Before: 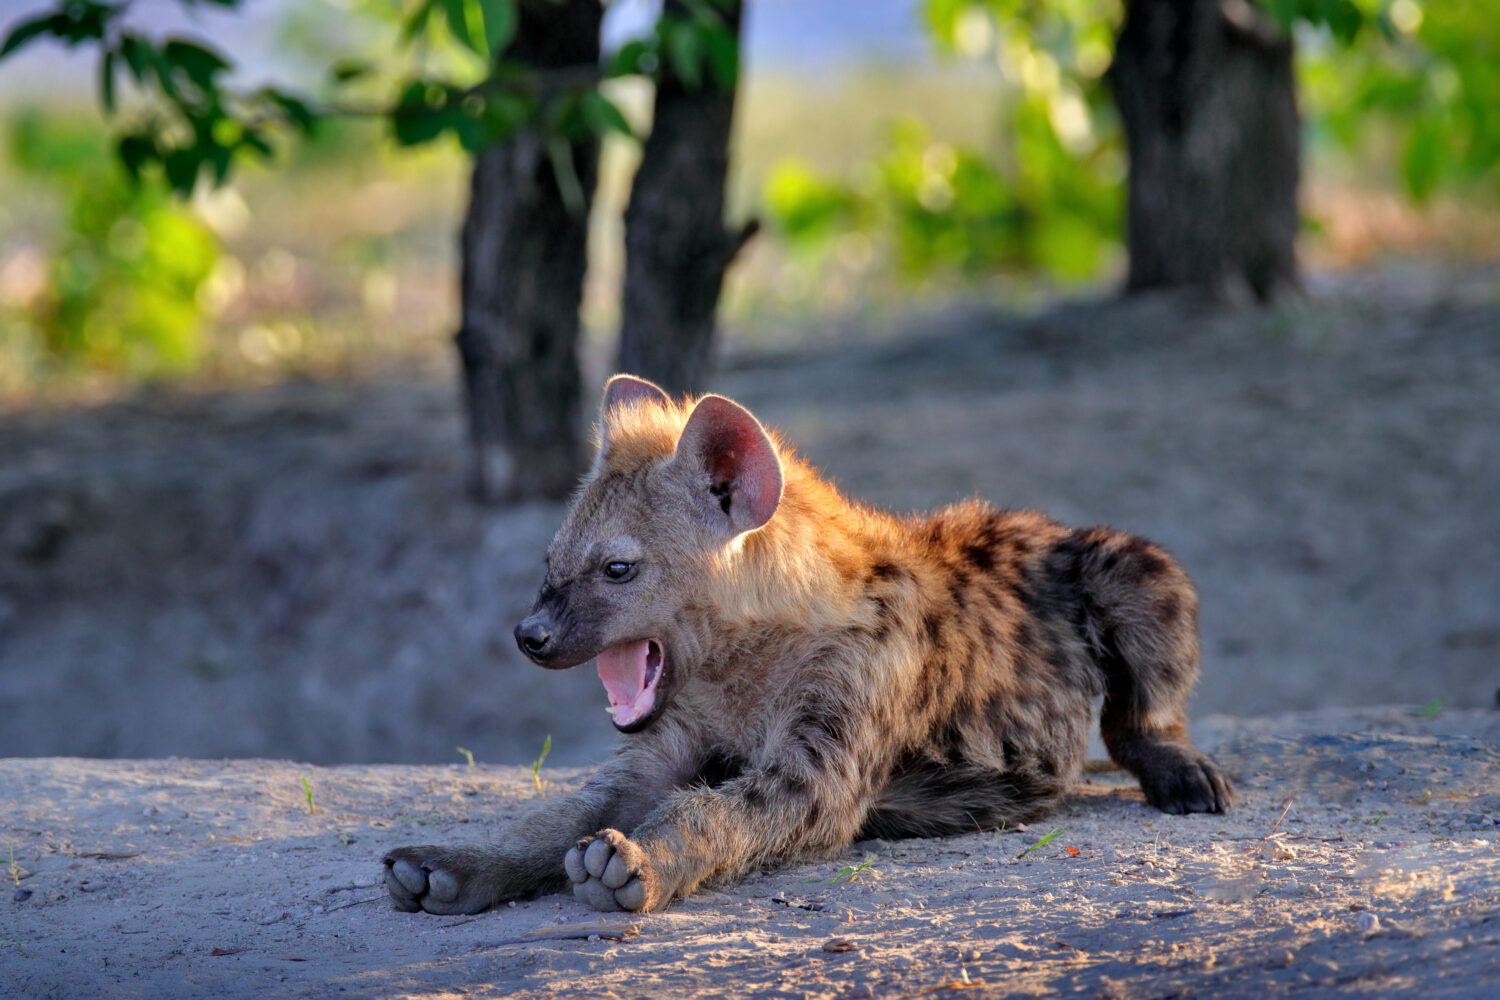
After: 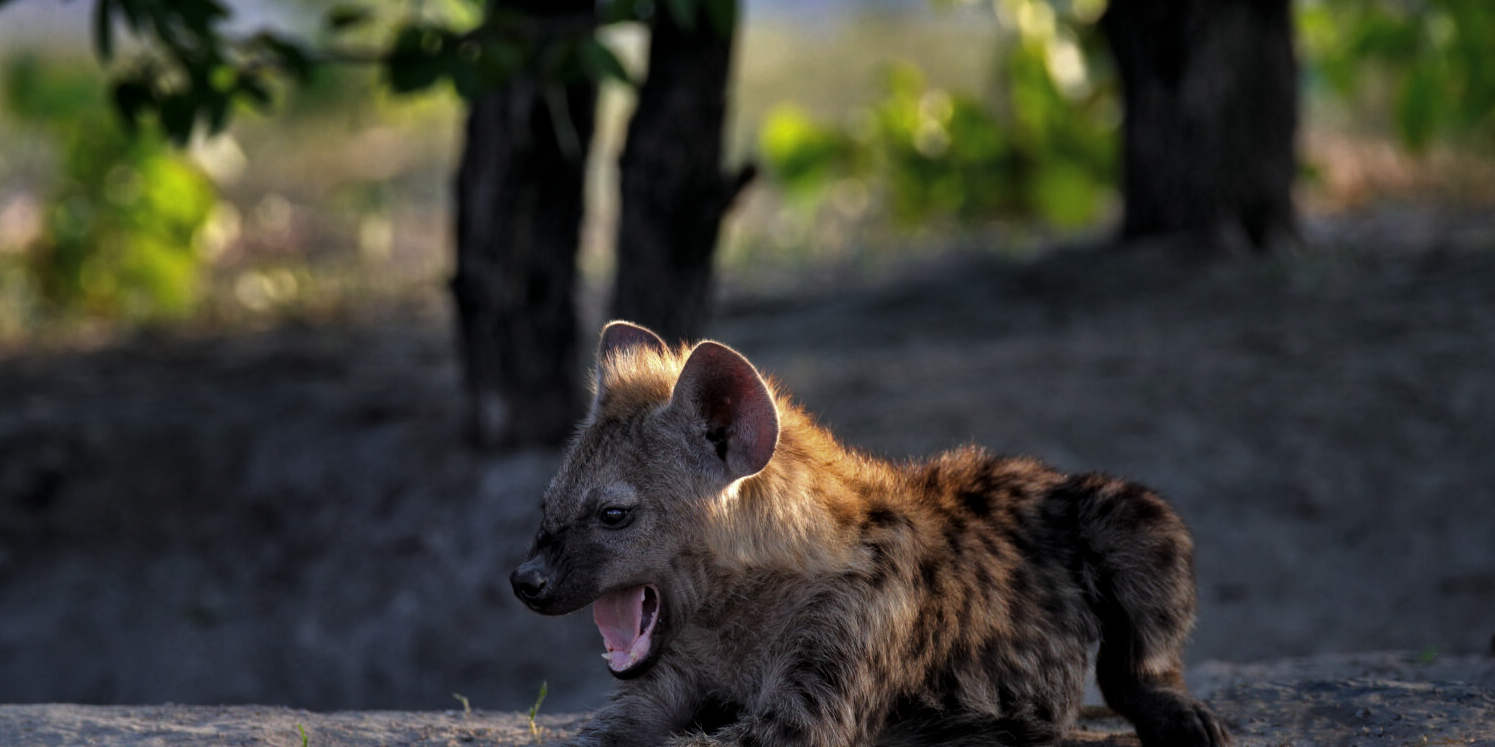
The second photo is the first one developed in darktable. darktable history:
levels: levels [0, 0.618, 1]
crop: left 0.317%, top 5.498%, bottom 19.764%
exposure: compensate highlight preservation false
